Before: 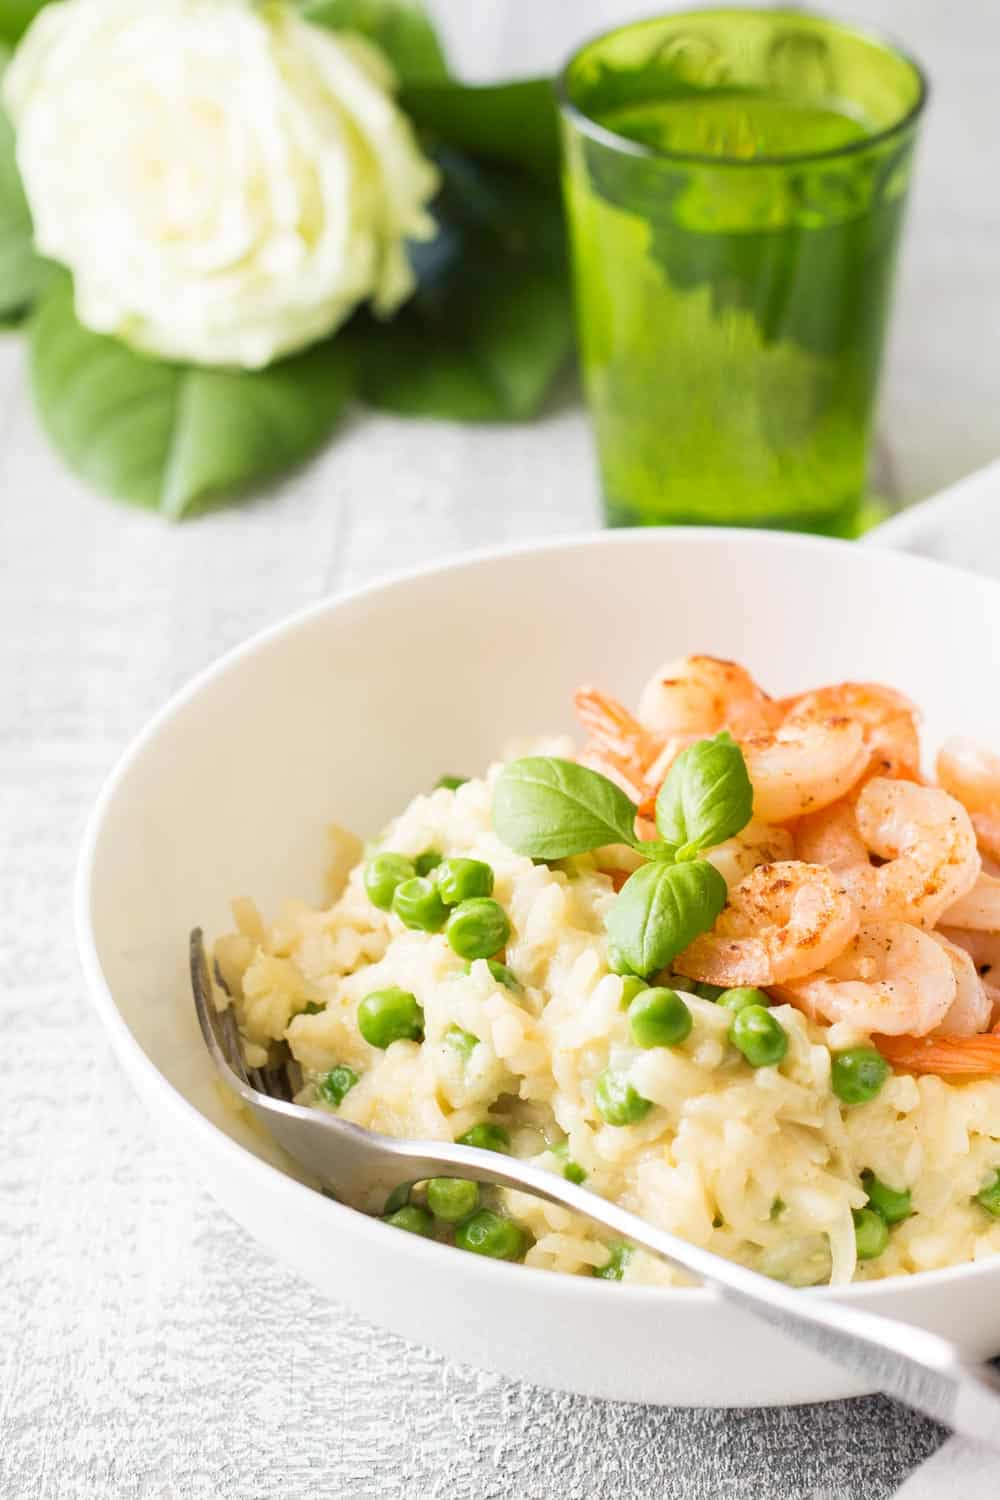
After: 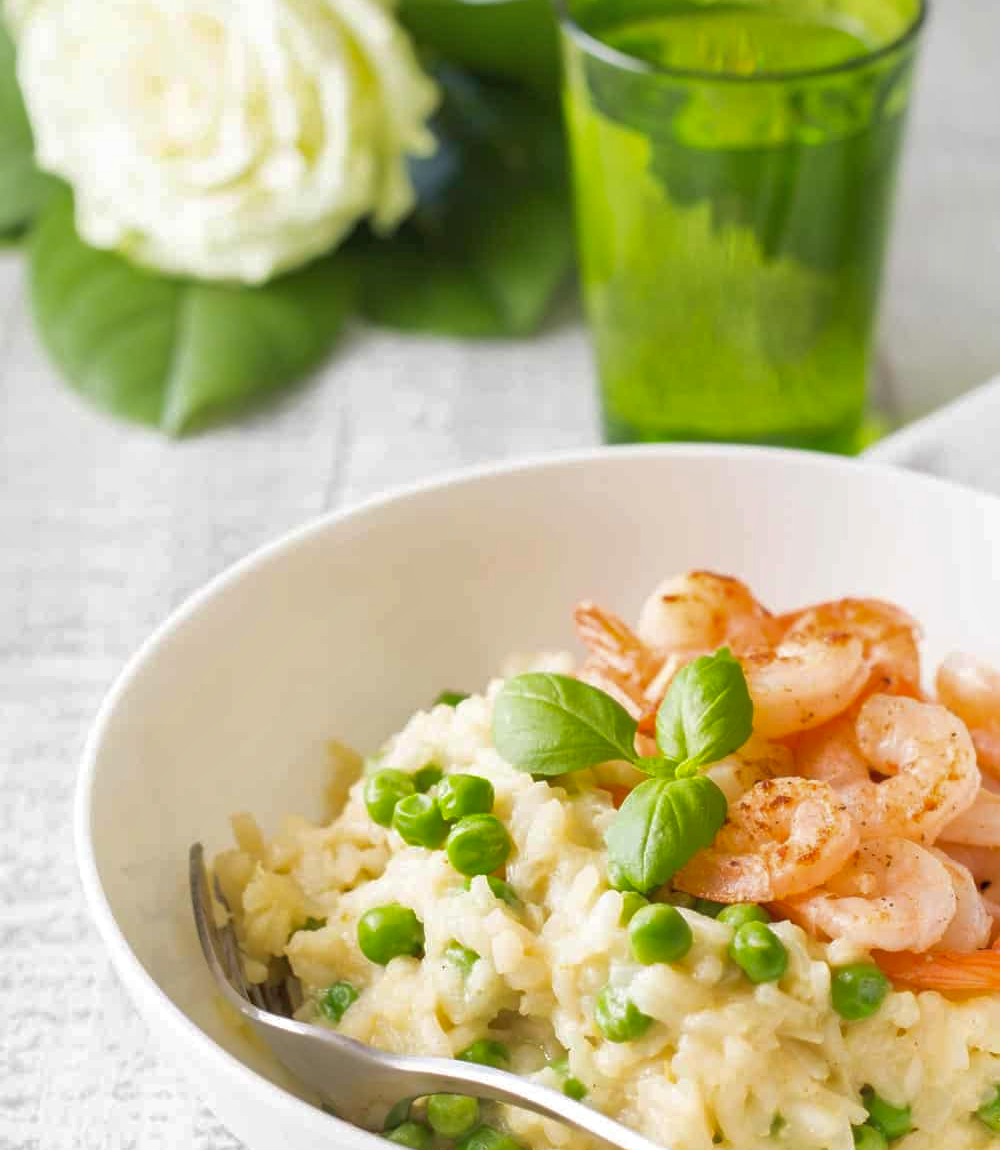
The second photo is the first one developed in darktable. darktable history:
crop: top 5.661%, bottom 17.656%
shadows and highlights: on, module defaults
tone equalizer: edges refinement/feathering 500, mask exposure compensation -1.57 EV, preserve details no
